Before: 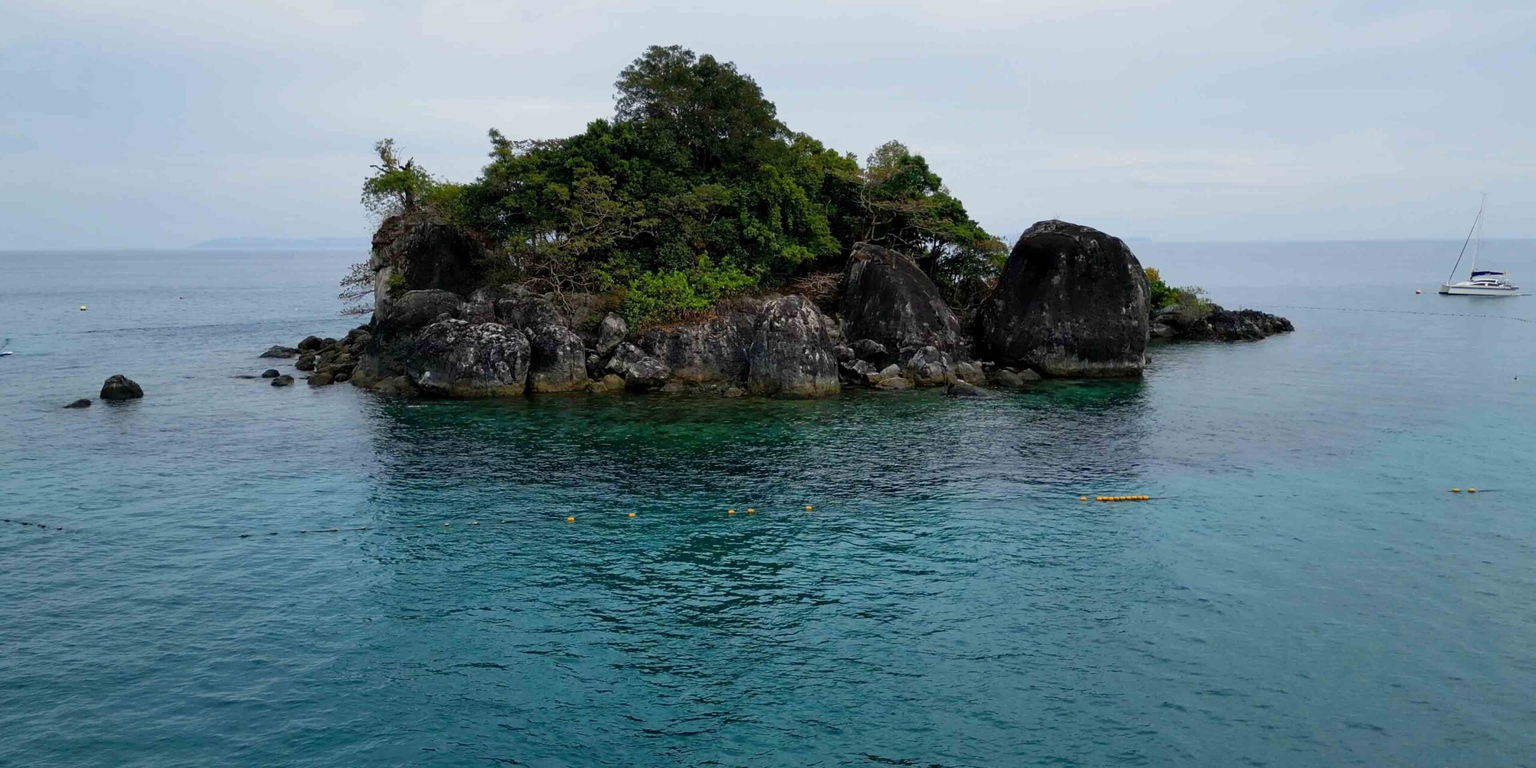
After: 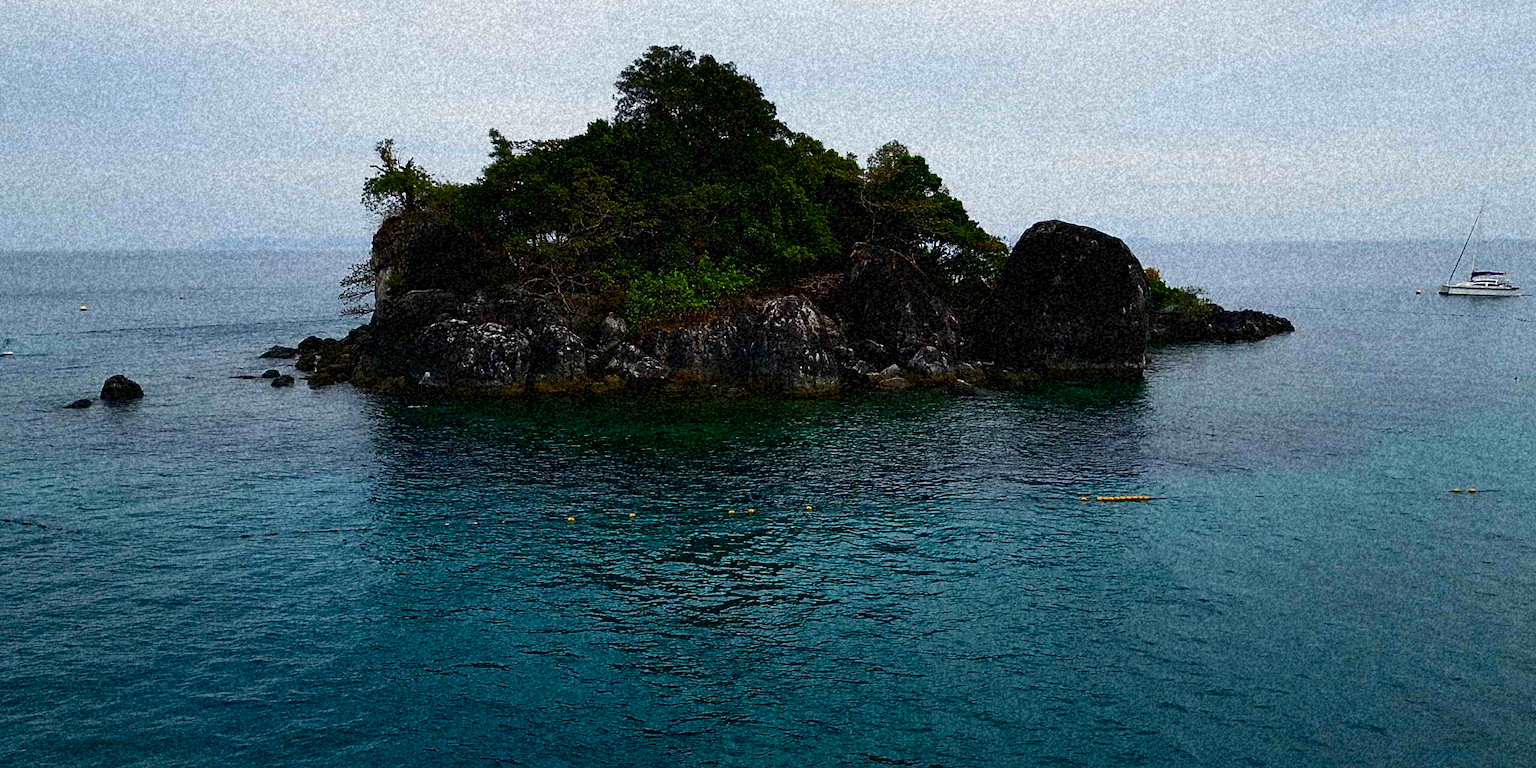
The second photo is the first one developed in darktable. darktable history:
contrast brightness saturation: contrast 0.19, brightness -0.24, saturation 0.11
grain: coarseness 46.9 ISO, strength 50.21%, mid-tones bias 0%
sharpen: on, module defaults
